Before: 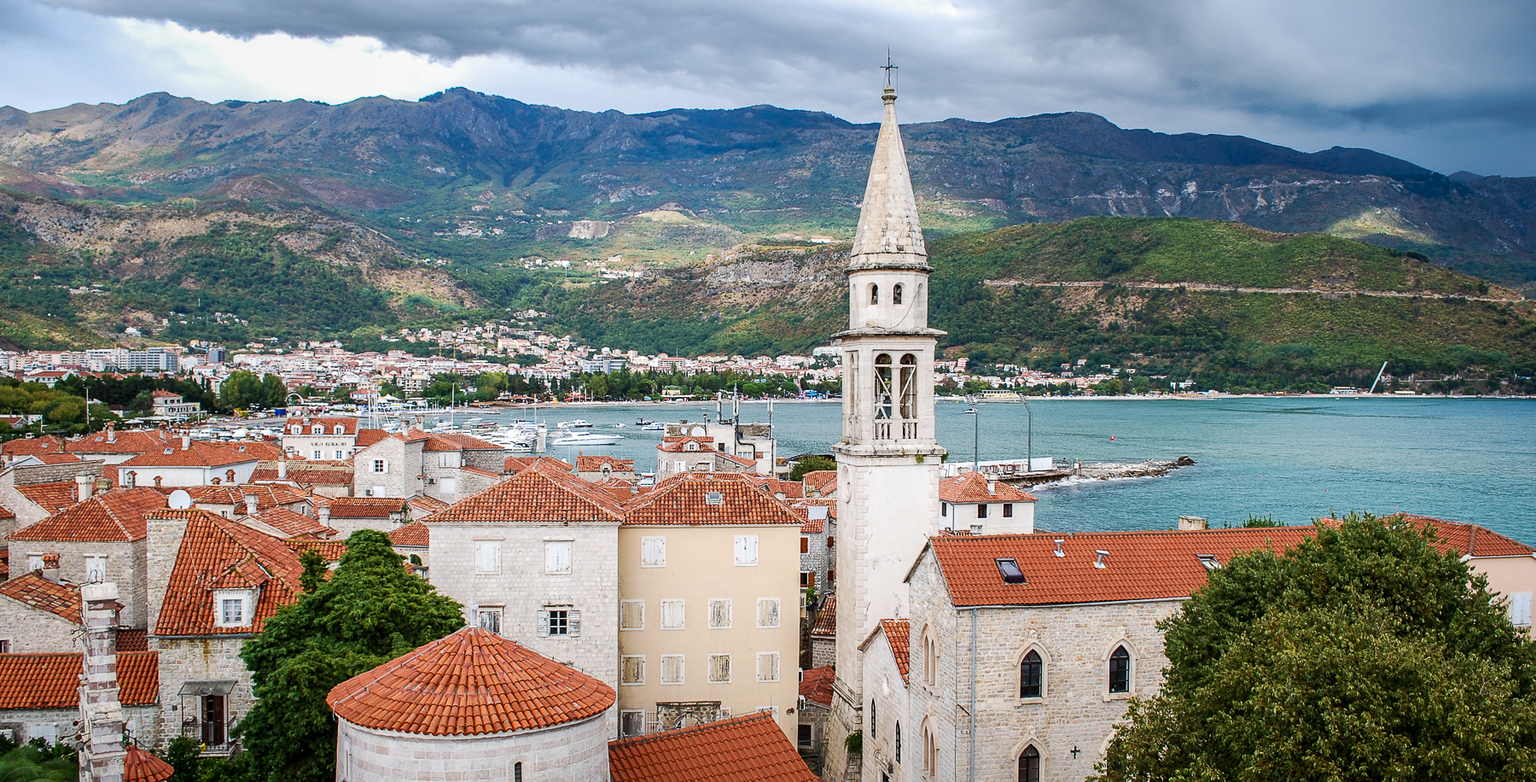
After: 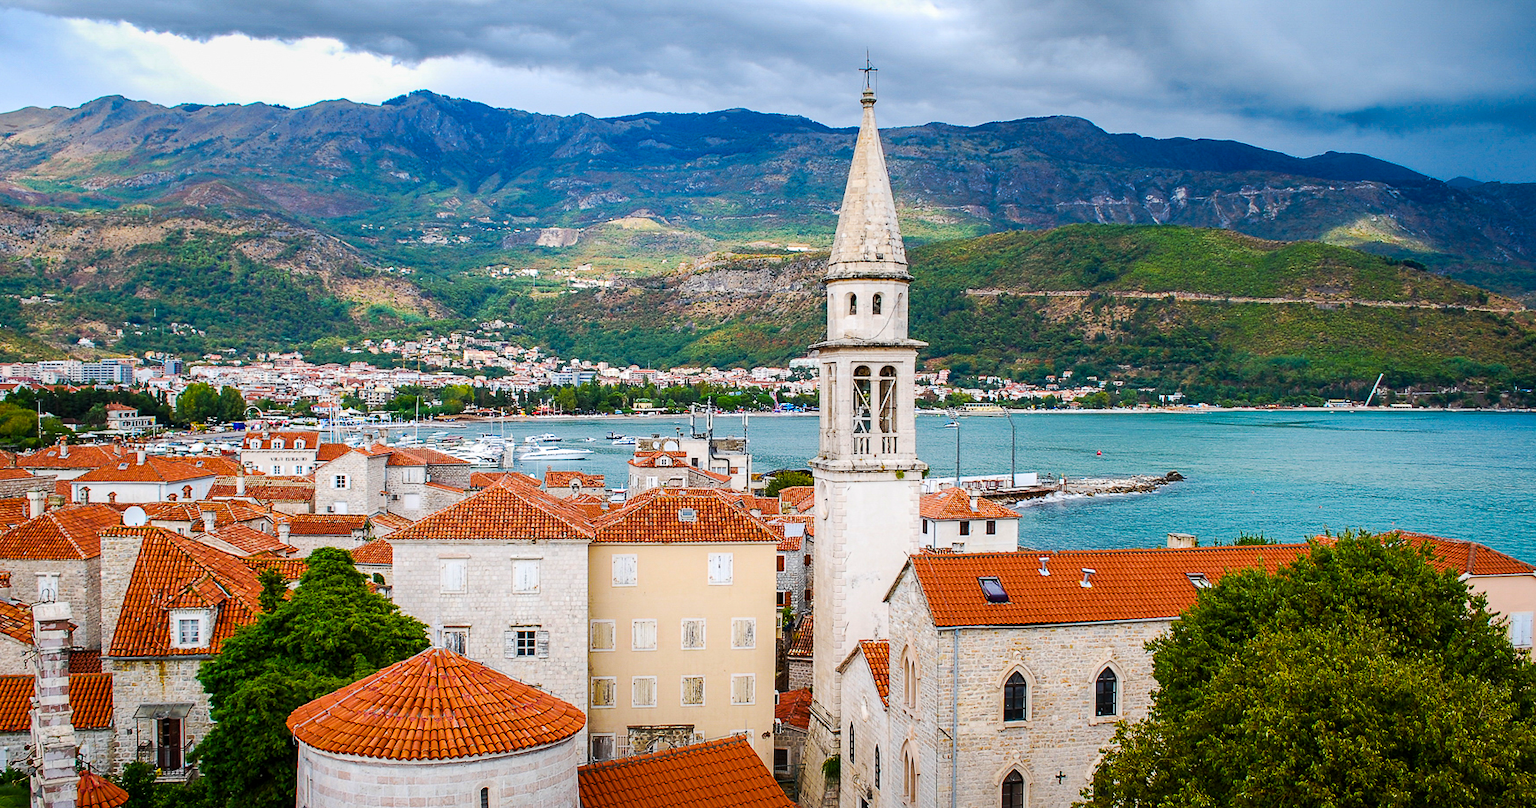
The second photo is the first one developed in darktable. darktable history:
color balance rgb: linear chroma grading › global chroma 15%, perceptual saturation grading › global saturation 30%
crop and rotate: left 3.238%
